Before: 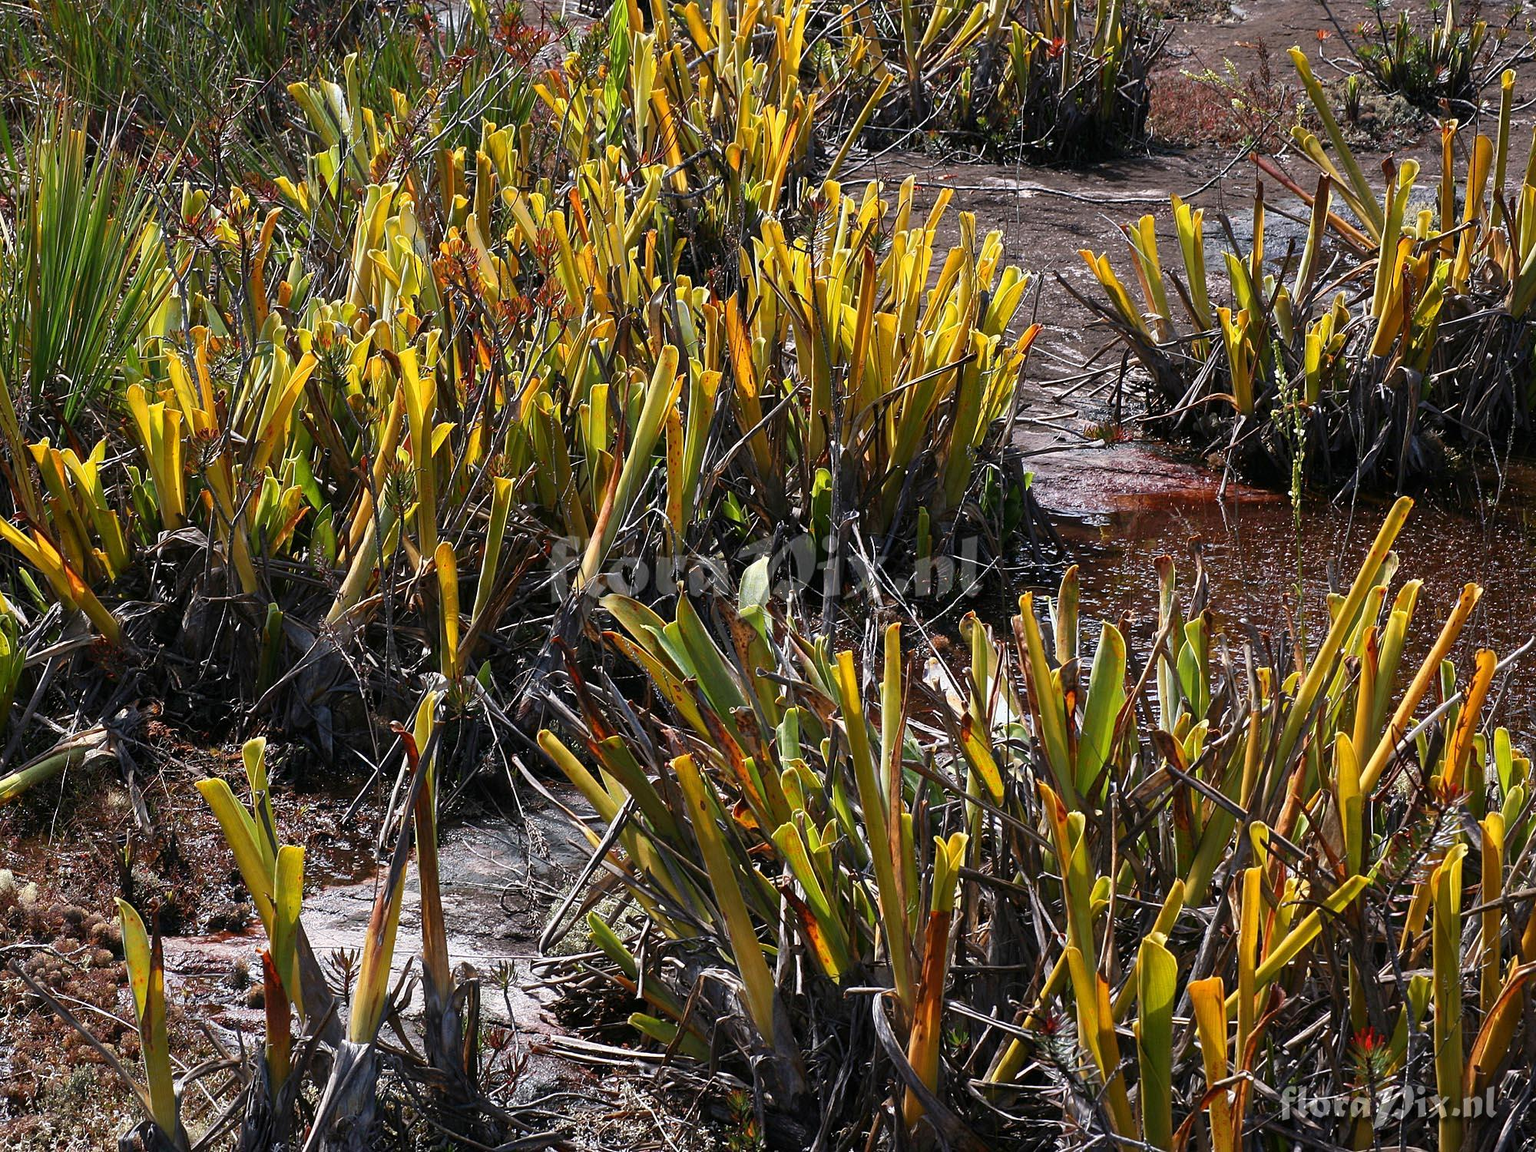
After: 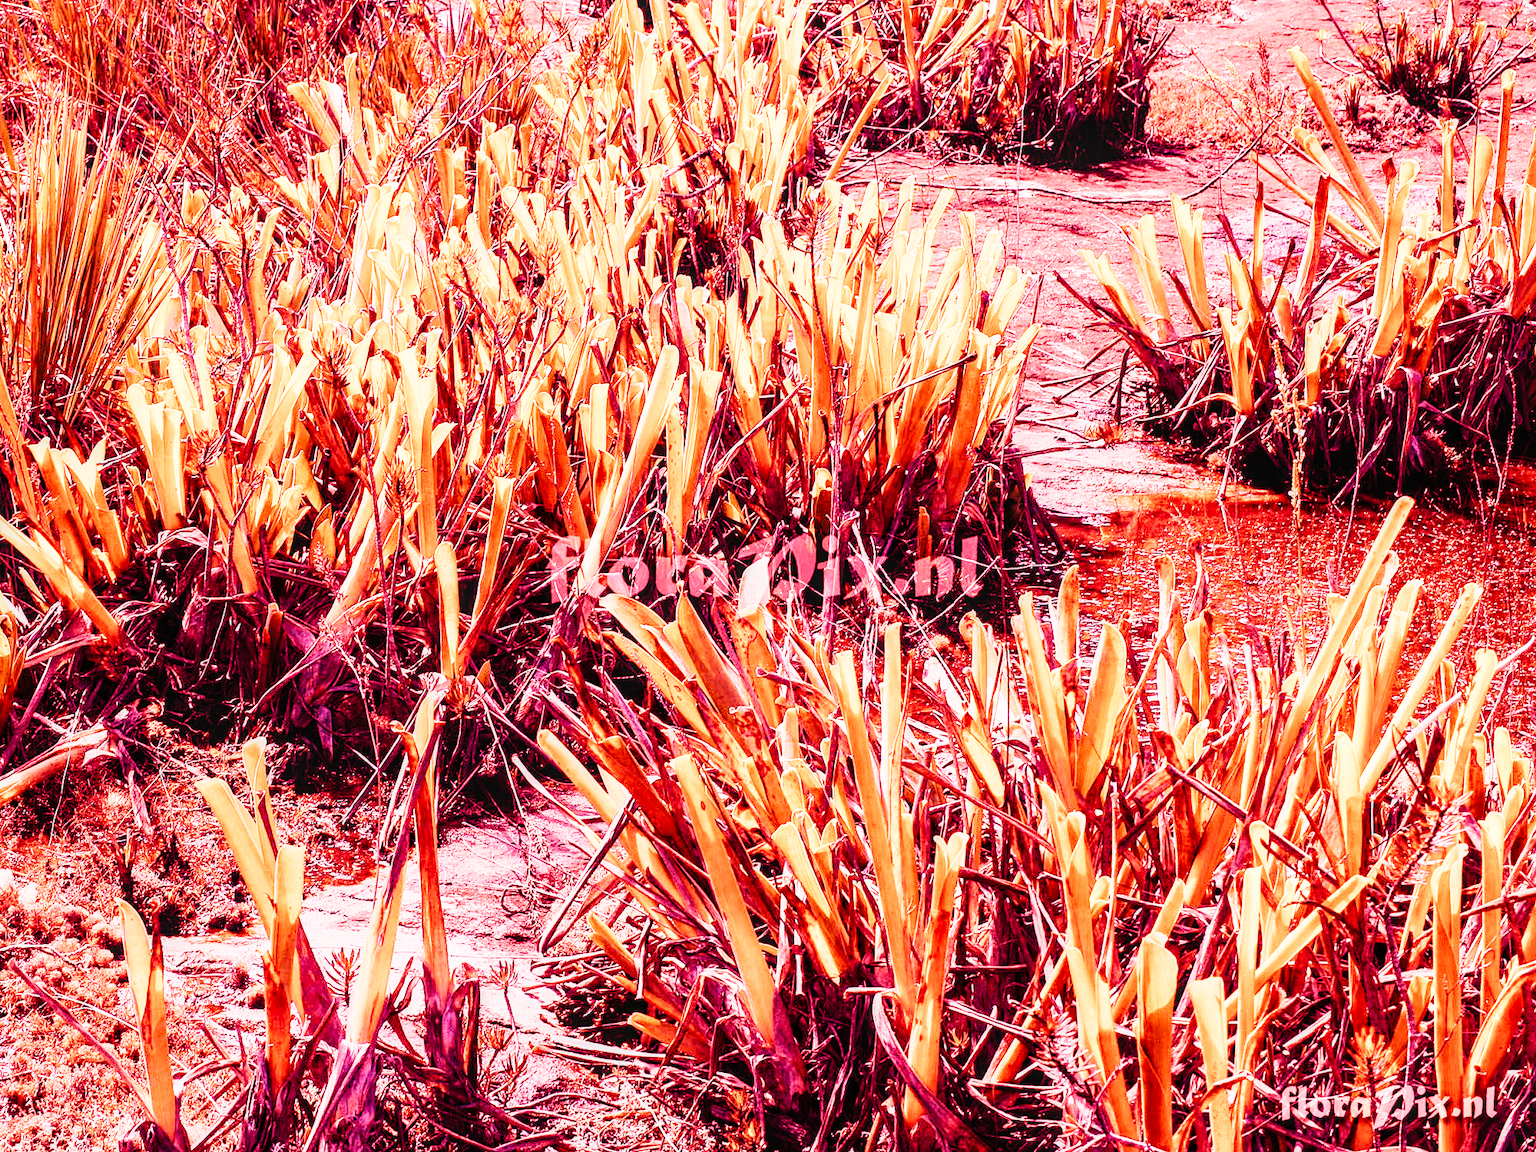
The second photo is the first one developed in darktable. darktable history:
sigmoid: contrast 1.81, skew -0.21, preserve hue 0%, red attenuation 0.1, red rotation 0.035, green attenuation 0.1, green rotation -0.017, blue attenuation 0.15, blue rotation -0.052, base primaries Rec2020
local contrast: on, module defaults
white balance: red 4.26, blue 1.802
